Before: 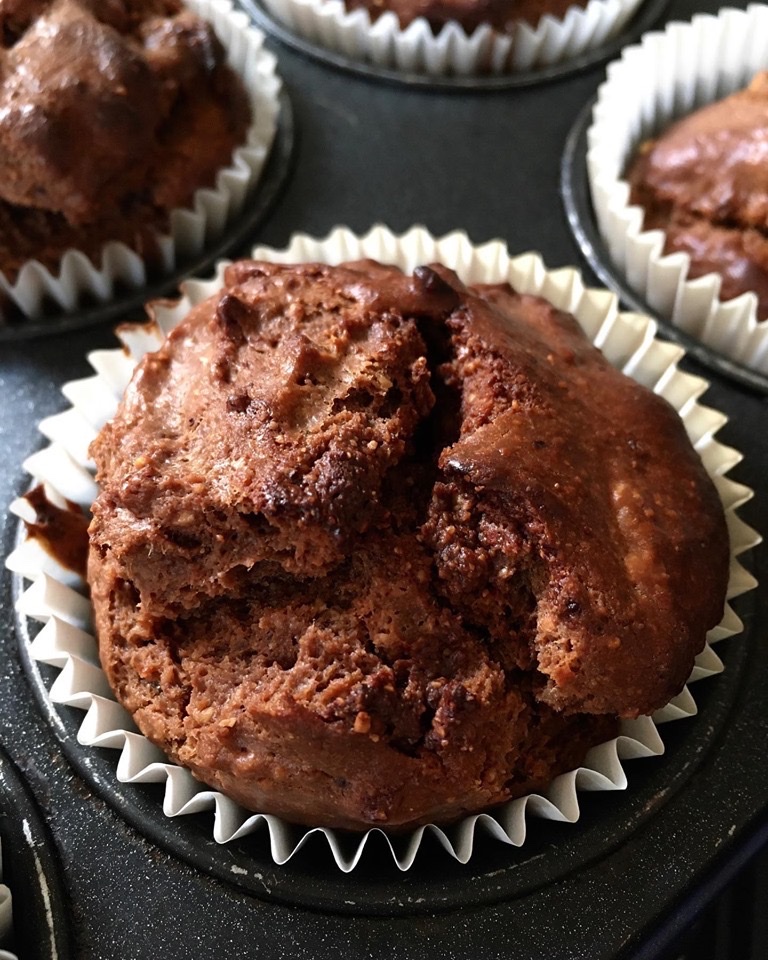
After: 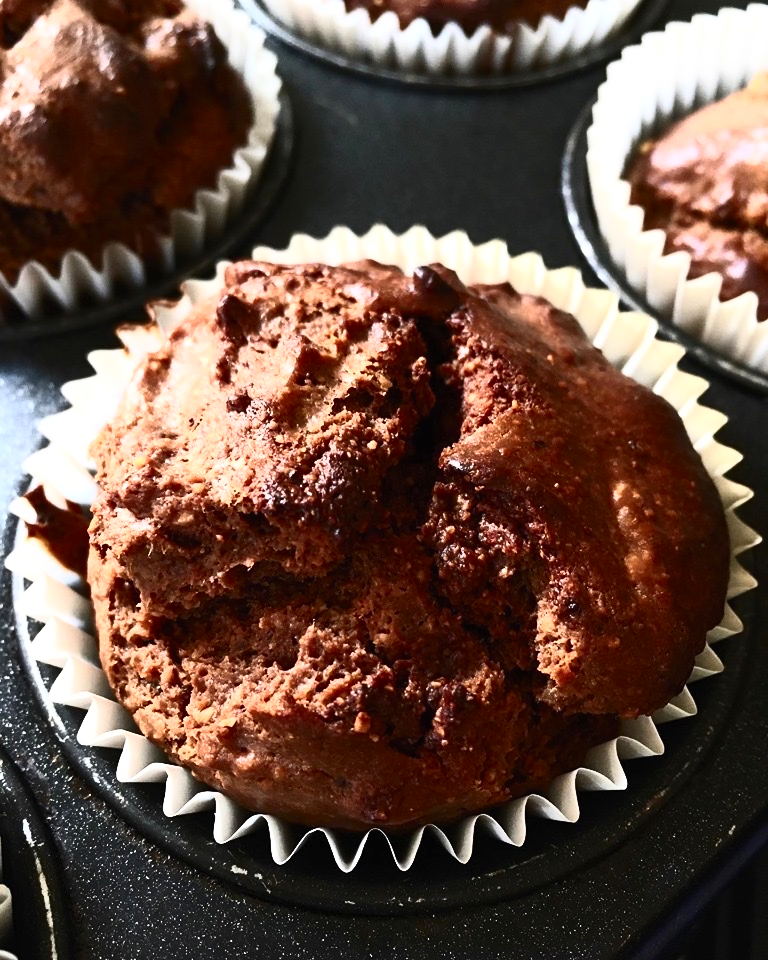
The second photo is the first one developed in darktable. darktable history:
contrast brightness saturation: contrast 0.625, brightness 0.33, saturation 0.148
